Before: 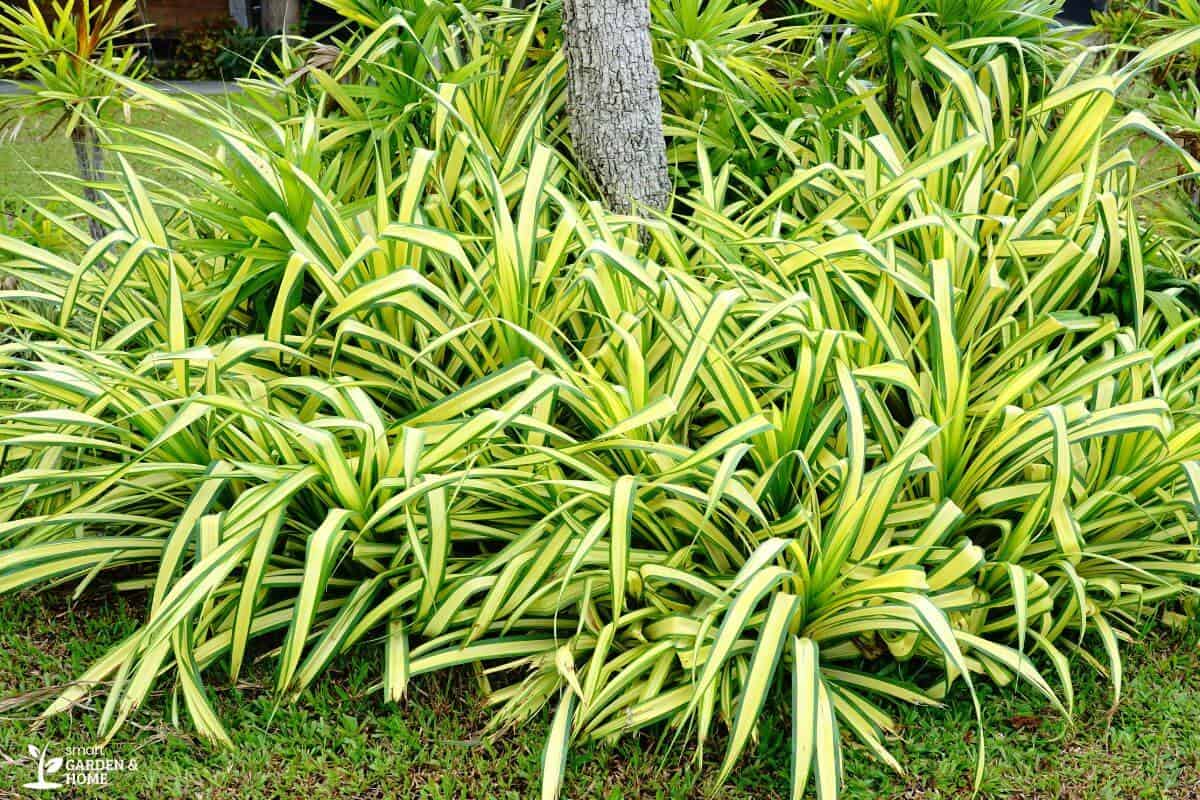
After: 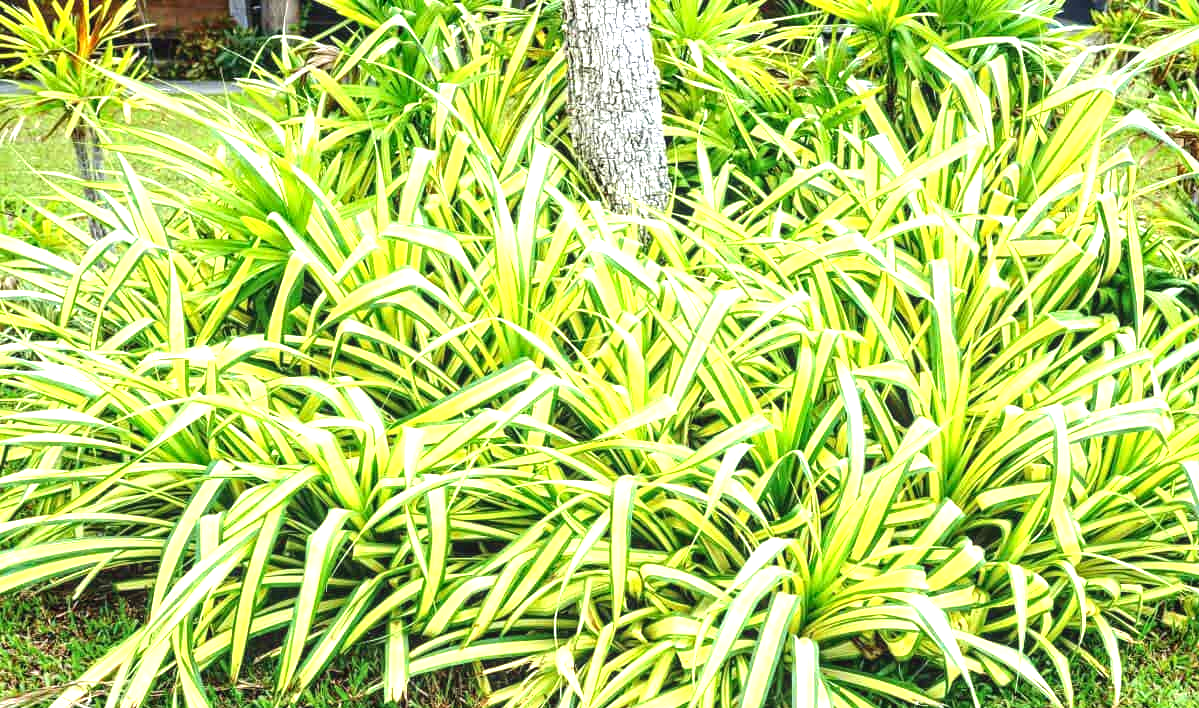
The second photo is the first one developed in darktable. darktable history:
crop and rotate: top 0%, bottom 11.459%
exposure: black level correction 0, exposure 1.197 EV, compensate highlight preservation false
local contrast: on, module defaults
